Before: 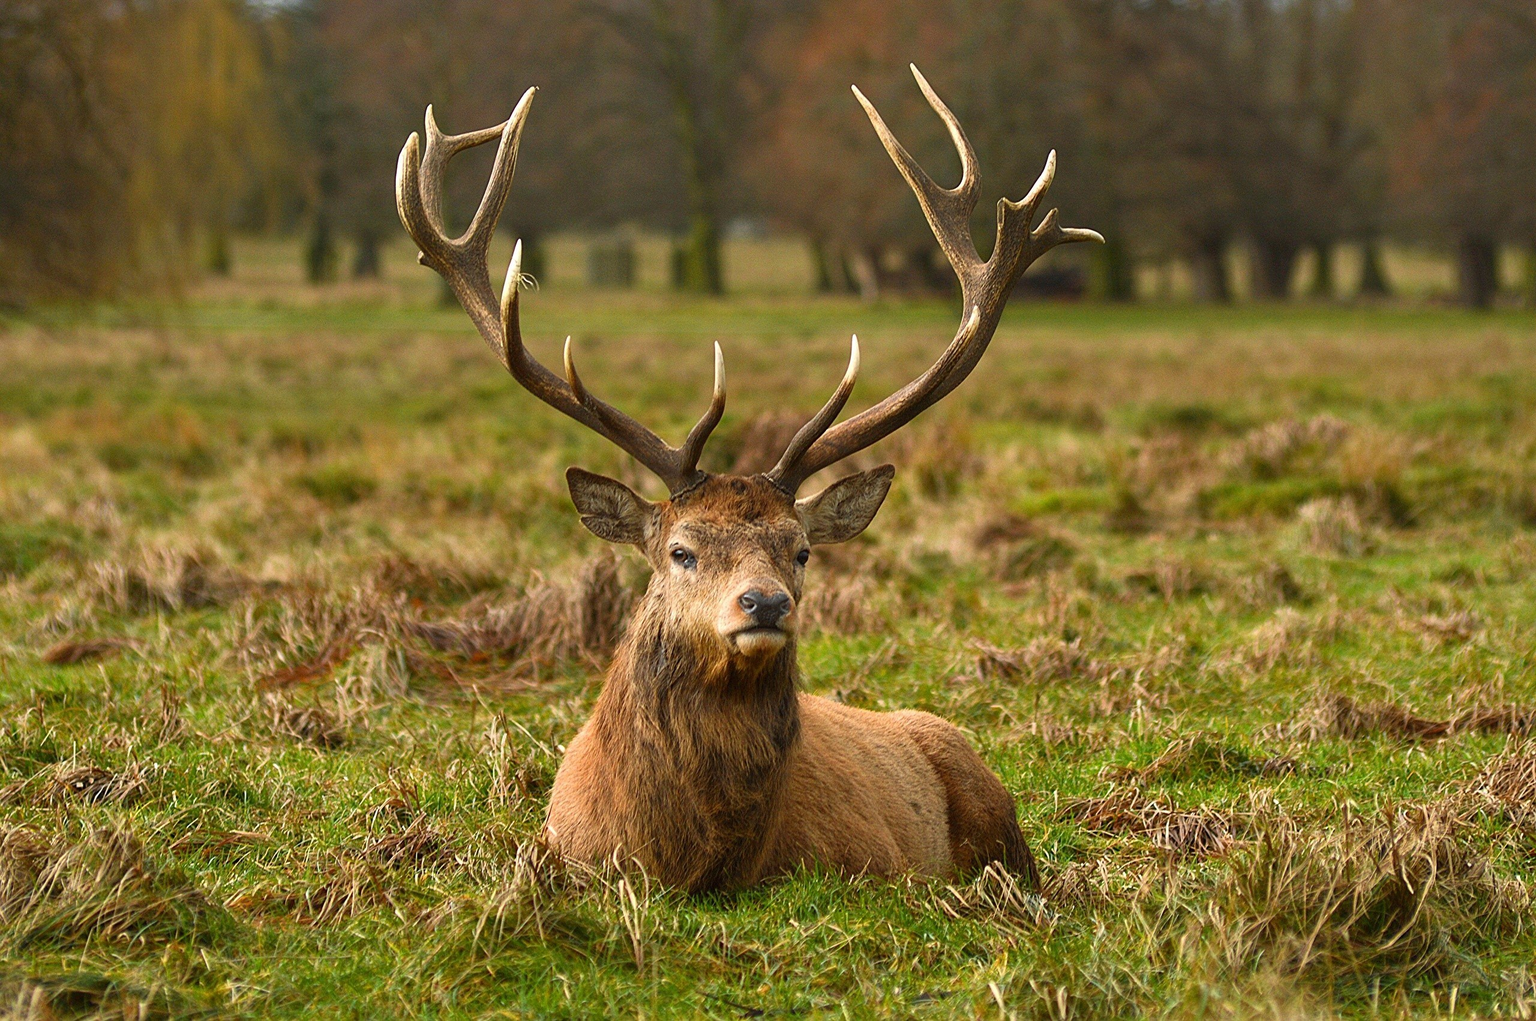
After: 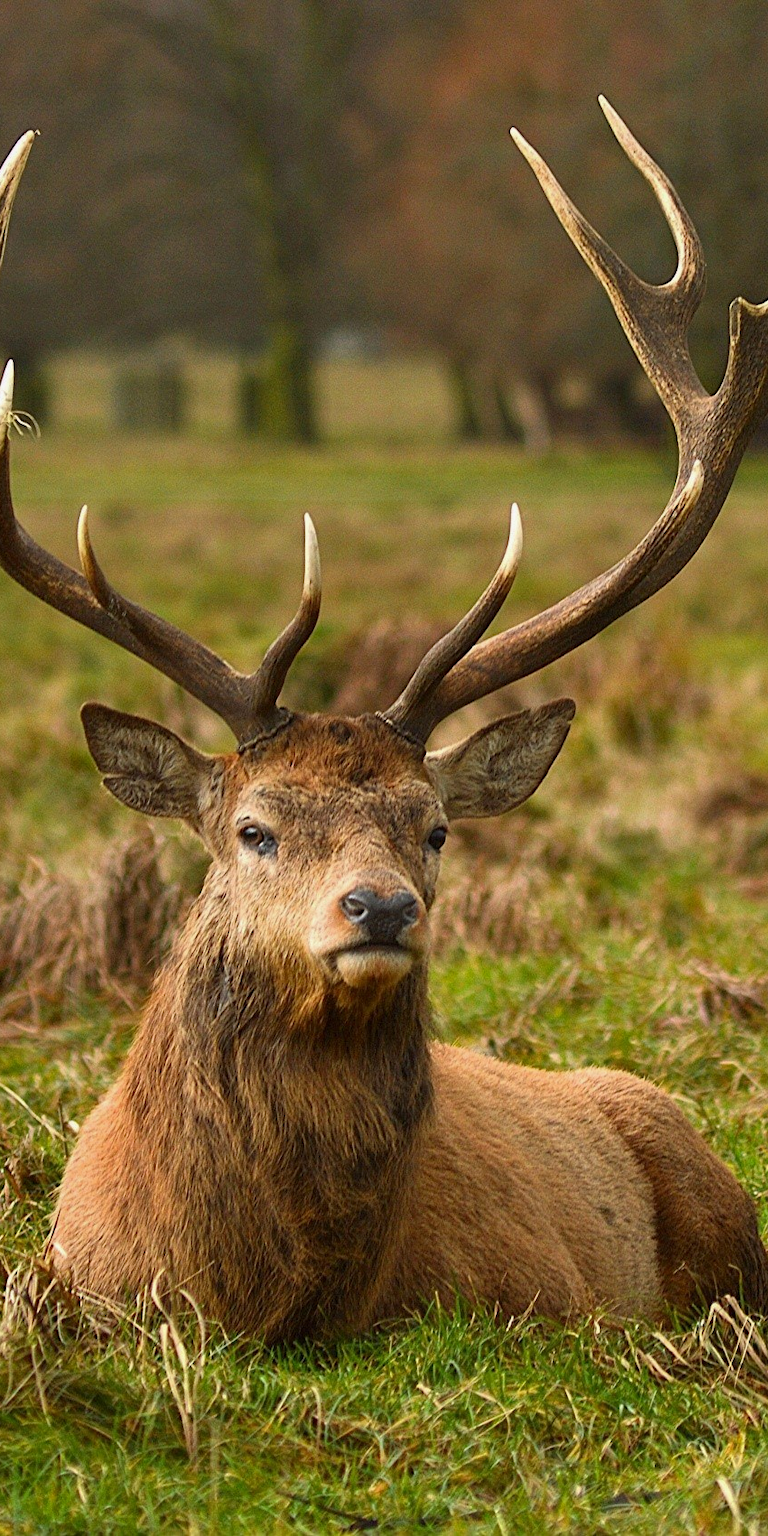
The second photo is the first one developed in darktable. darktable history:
shadows and highlights: shadows -20, white point adjustment -2, highlights -35
crop: left 33.36%, right 33.36%
